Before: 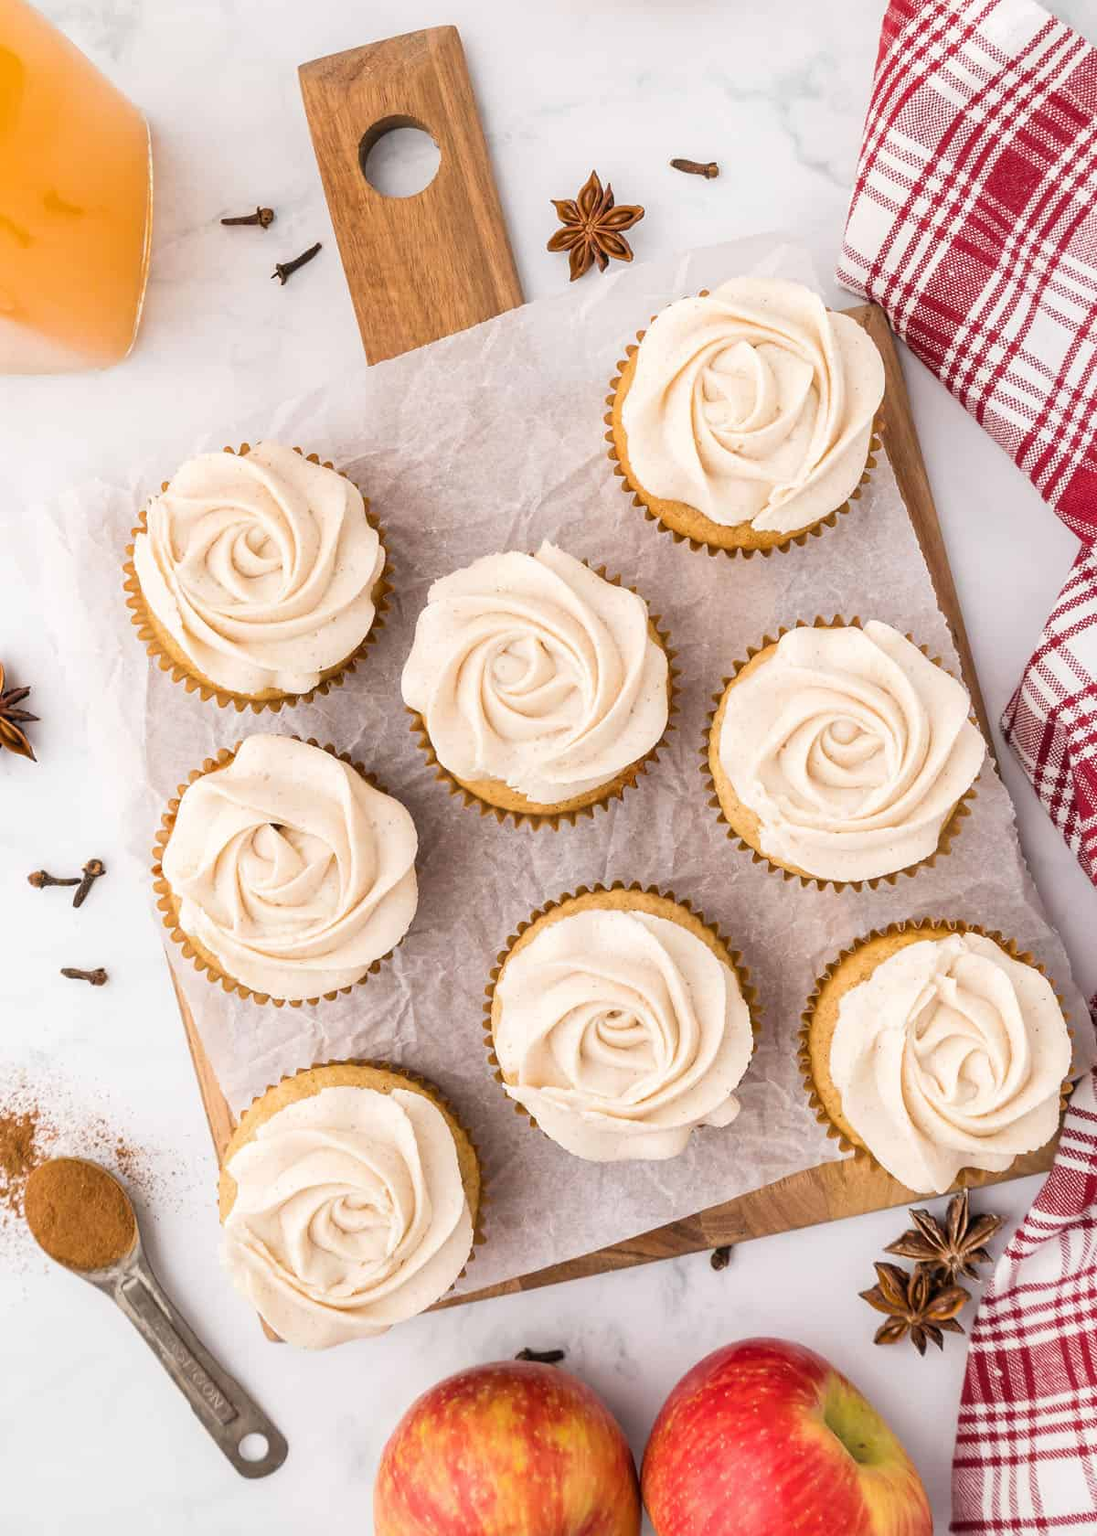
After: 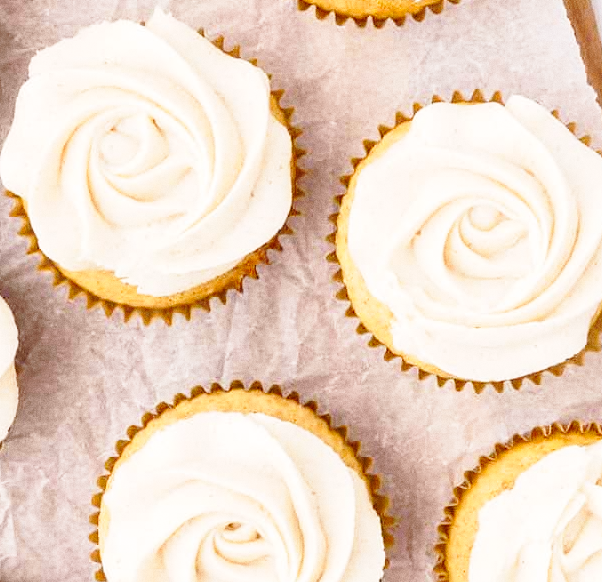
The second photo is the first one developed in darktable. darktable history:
crop: left 36.607%, top 34.735%, right 13.146%, bottom 30.611%
grain: on, module defaults
base curve: curves: ch0 [(0, 0) (0.028, 0.03) (0.121, 0.232) (0.46, 0.748) (0.859, 0.968) (1, 1)], preserve colors none
